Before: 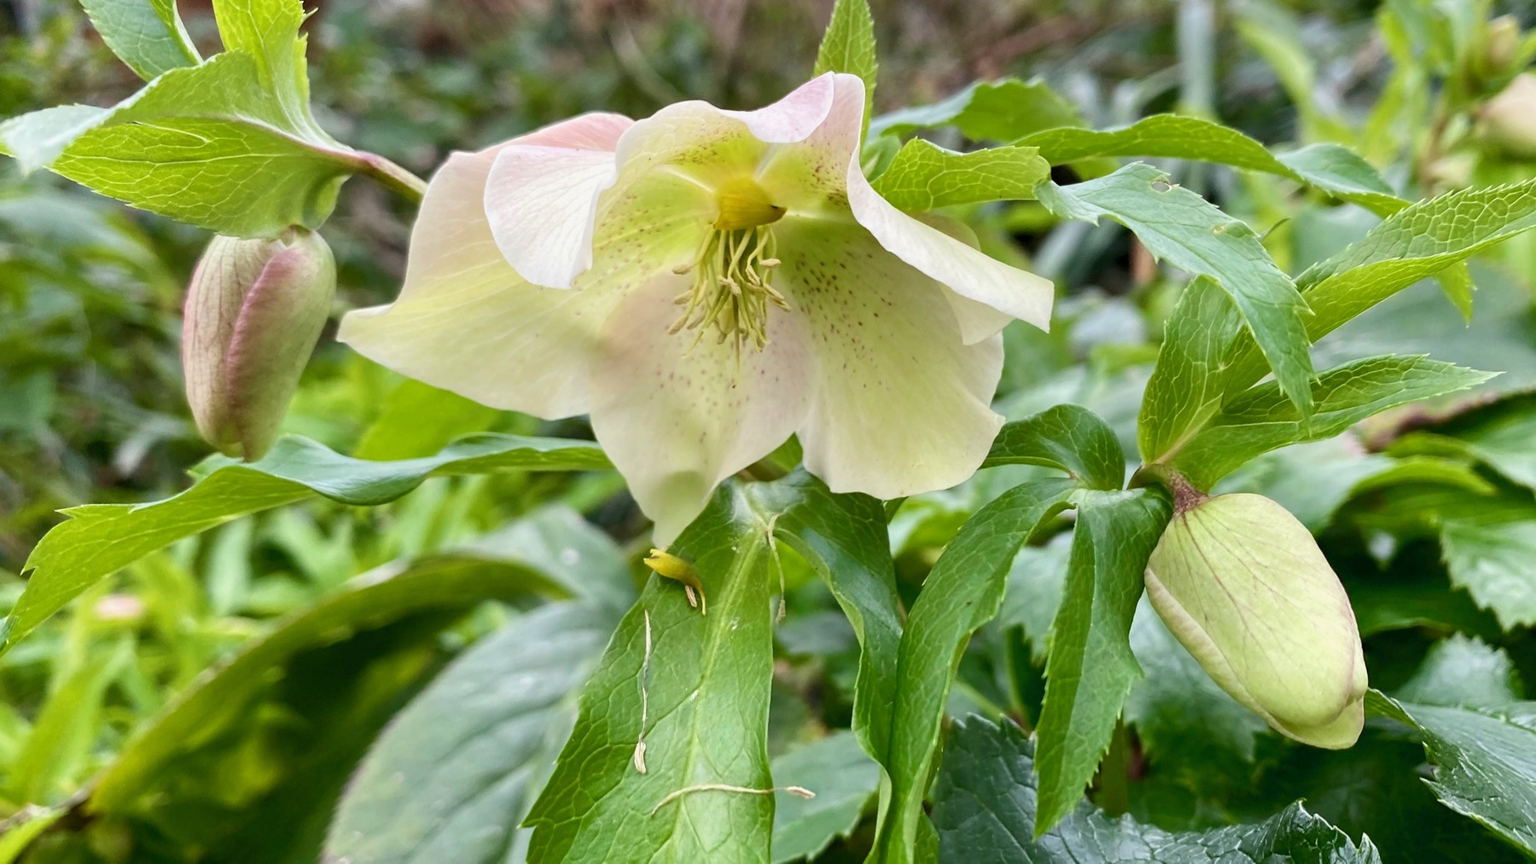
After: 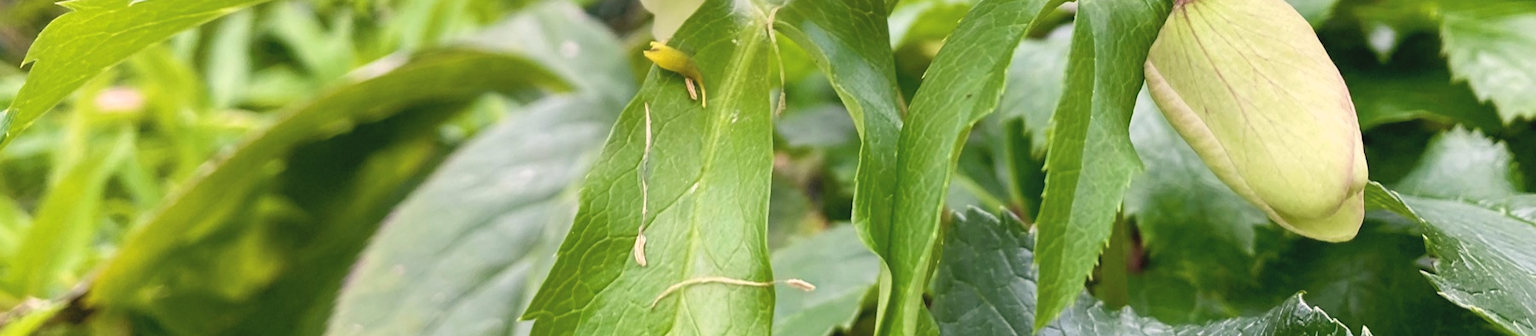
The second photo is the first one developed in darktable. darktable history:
contrast brightness saturation: brightness 0.155
crop and rotate: top 58.827%, bottom 2.205%
color correction: highlights a* 6.02, highlights b* 4.78
